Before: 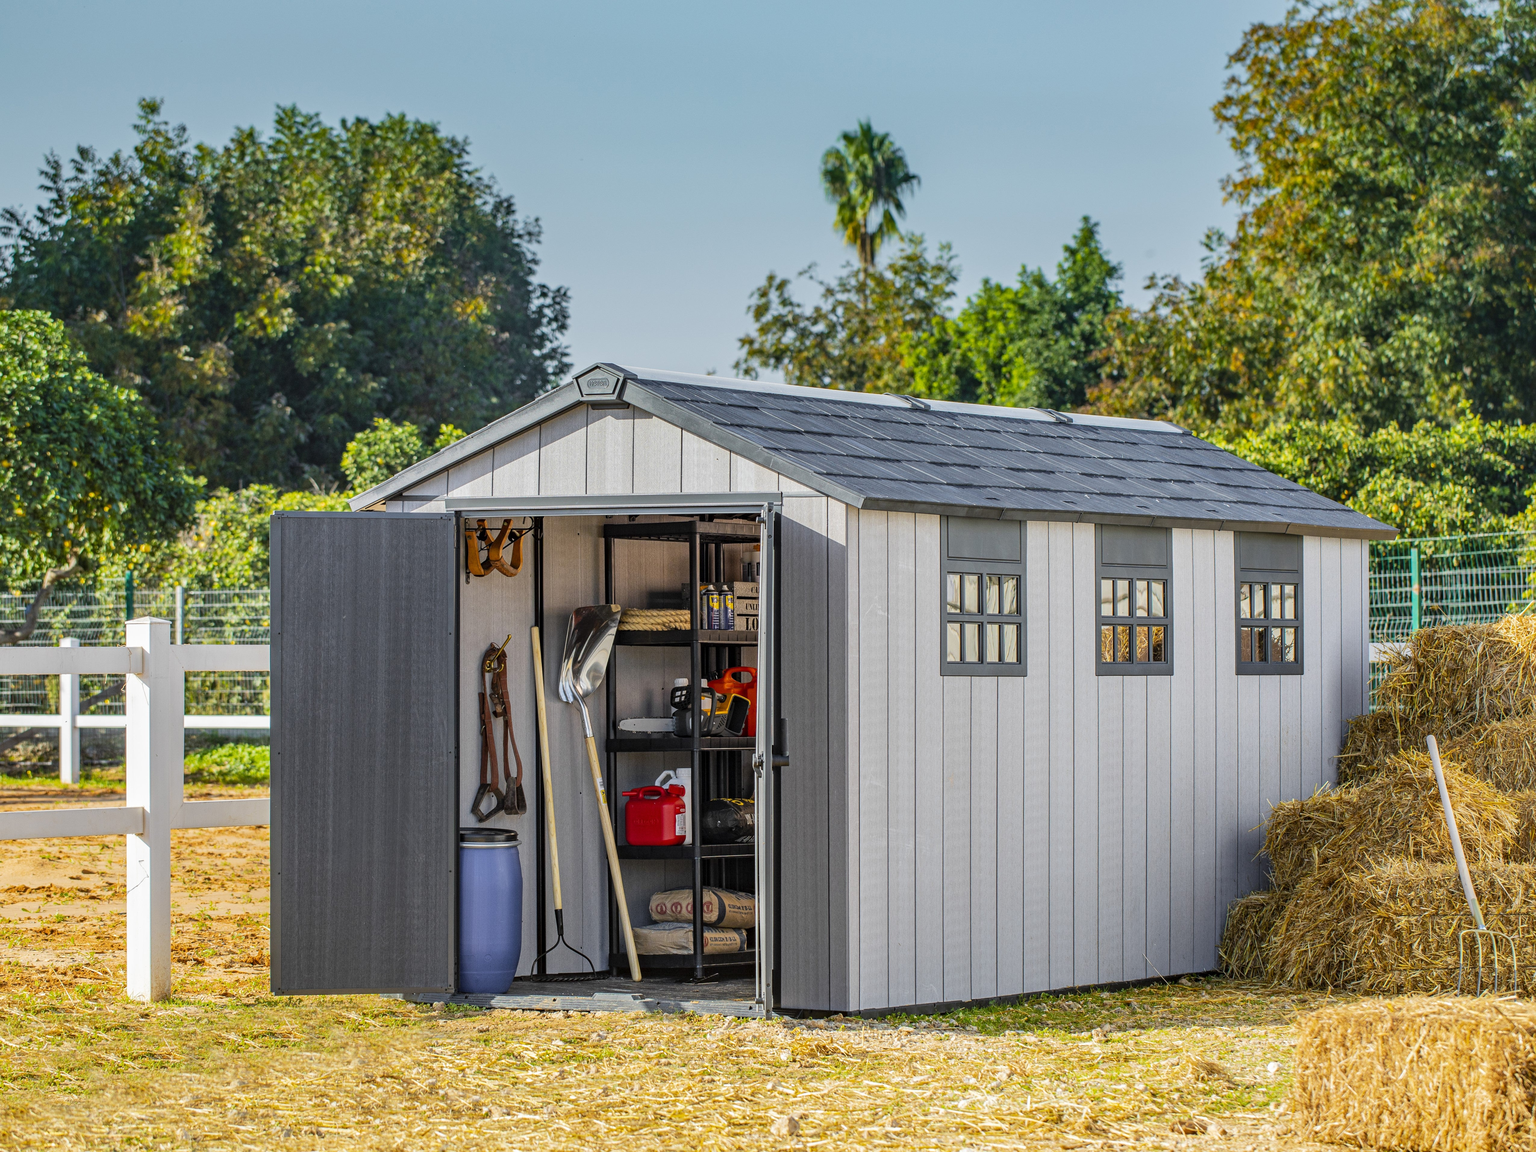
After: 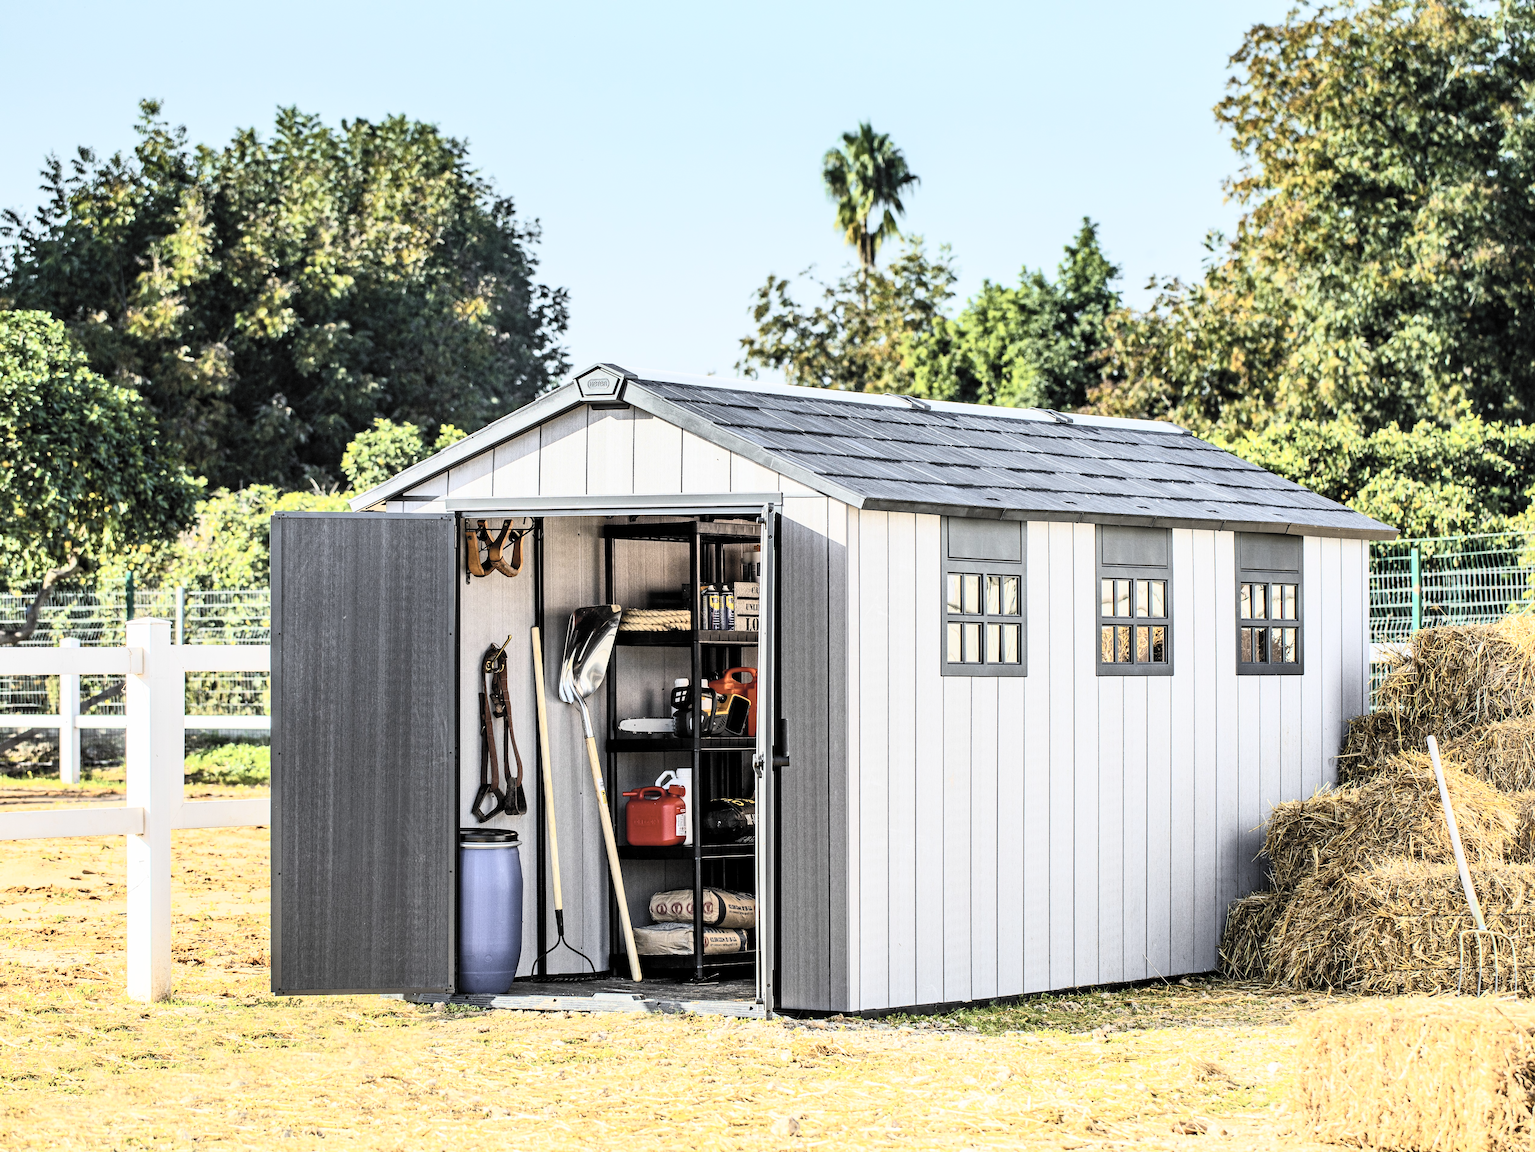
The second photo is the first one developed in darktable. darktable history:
filmic rgb: black relative exposure -6.3 EV, white relative exposure 2.8 EV, threshold 5.95 EV, target black luminance 0%, hardness 4.62, latitude 67.89%, contrast 1.282, shadows ↔ highlights balance -3.12%, enable highlight reconstruction true
contrast brightness saturation: contrast 0.438, brightness 0.553, saturation -0.205
